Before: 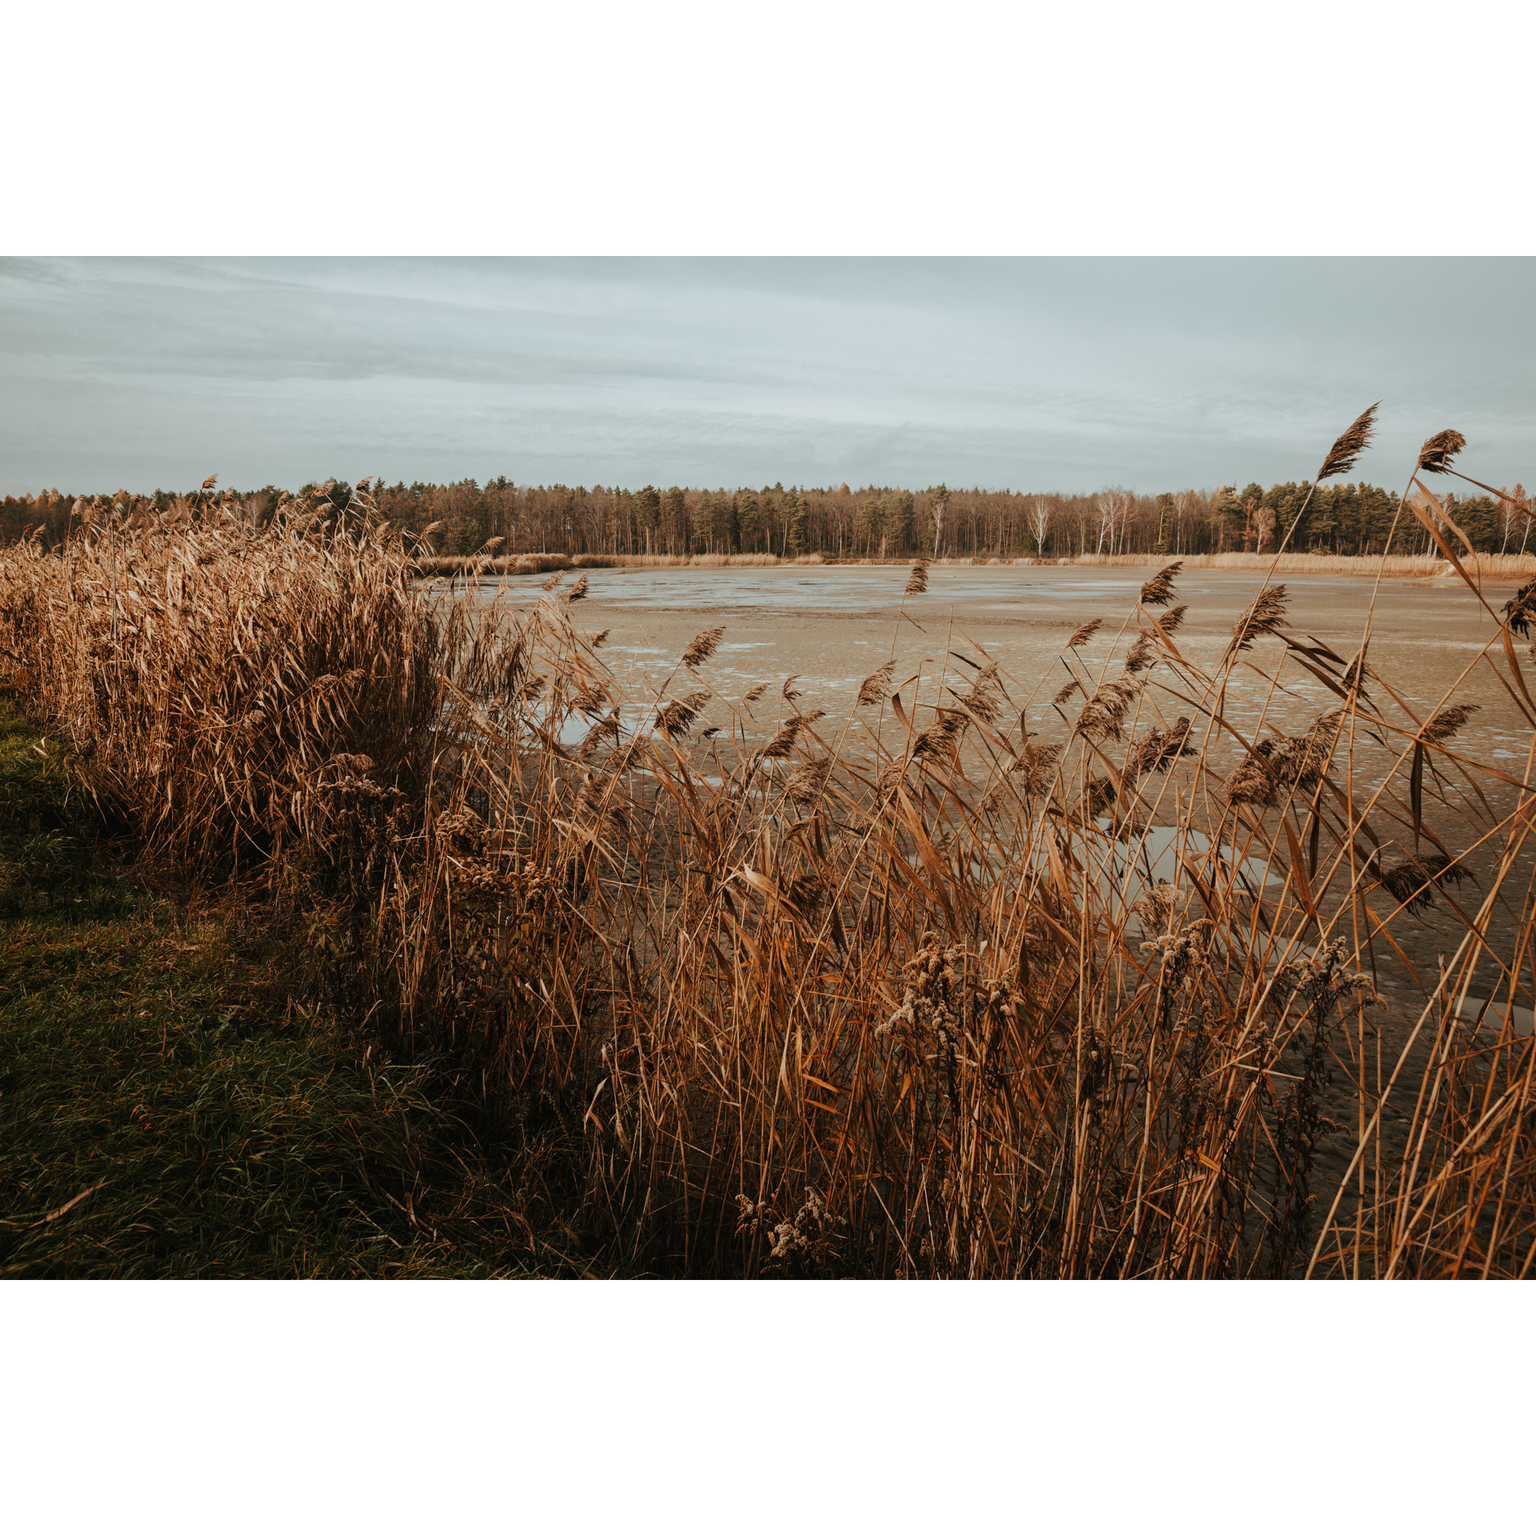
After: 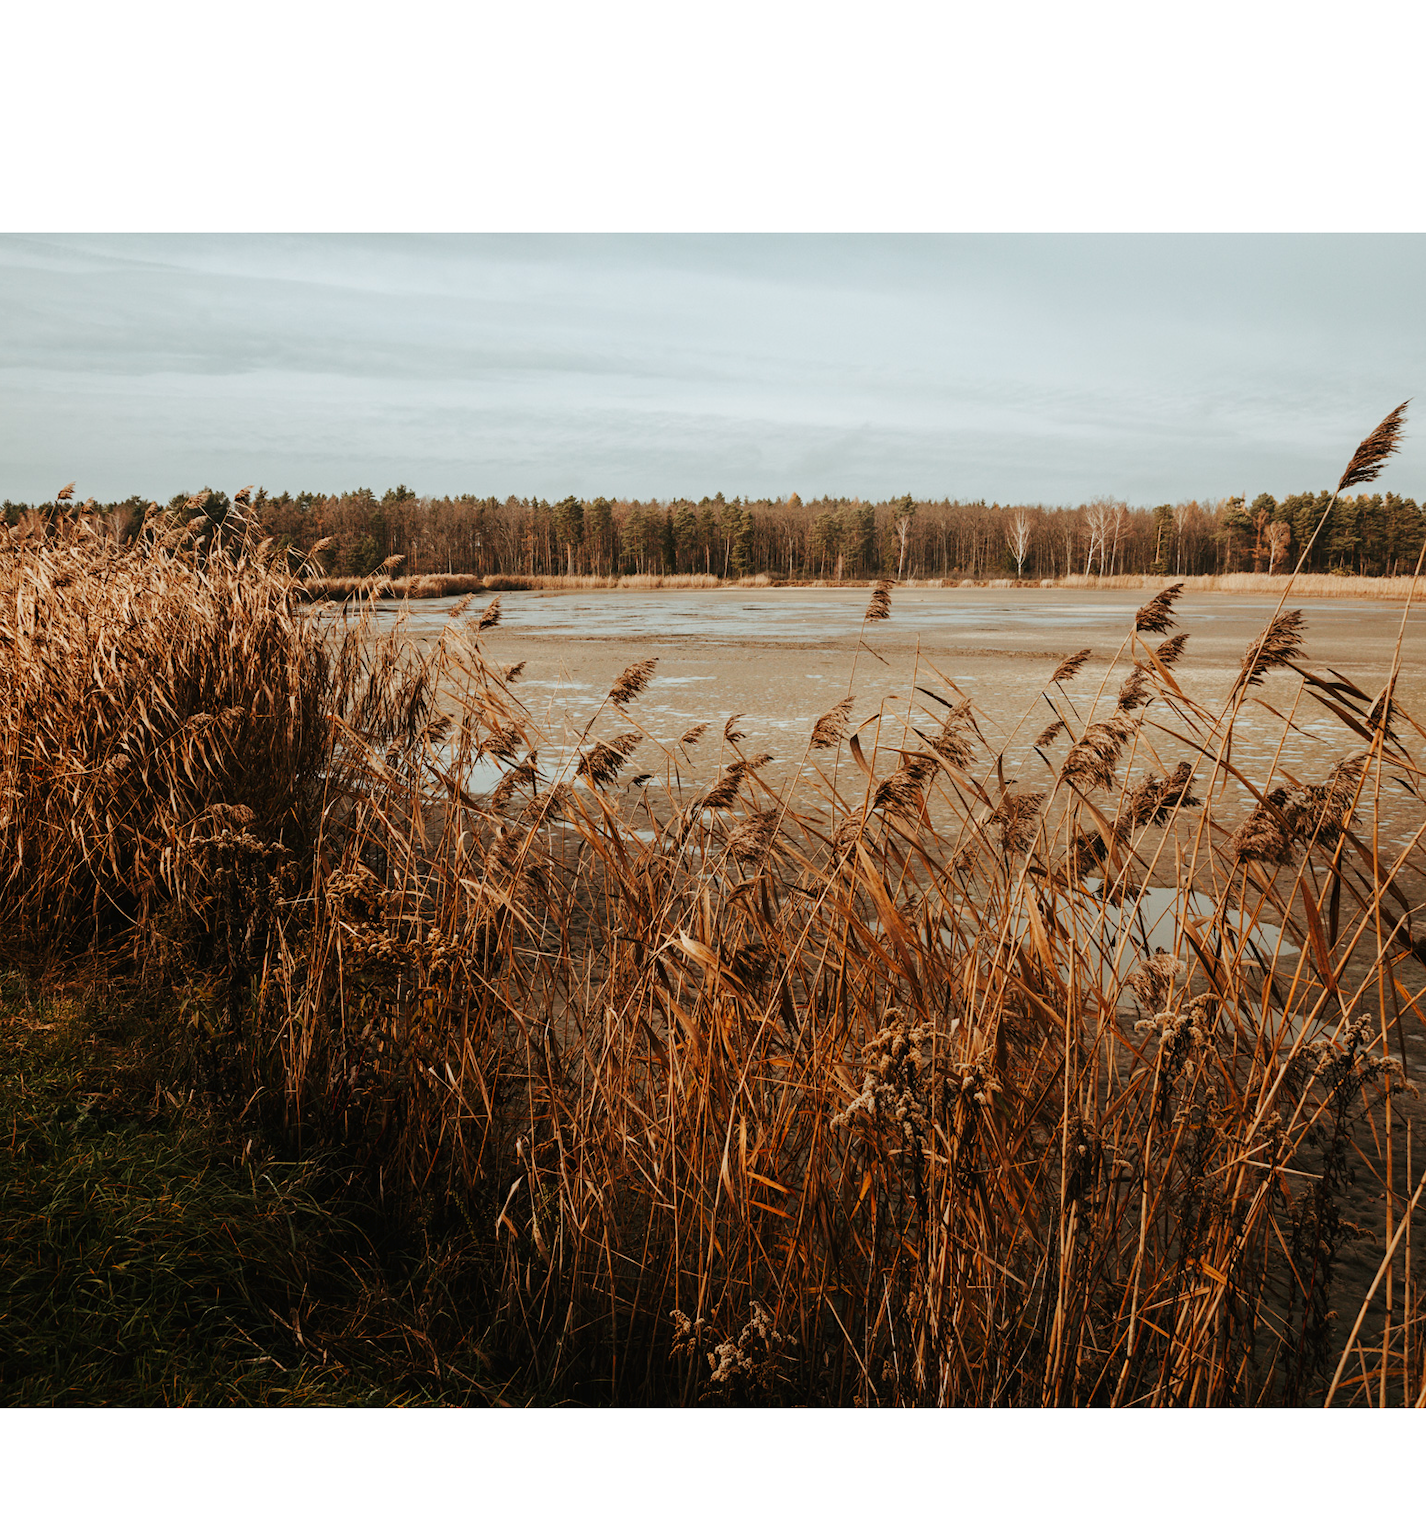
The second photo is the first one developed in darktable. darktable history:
crop: left 9.942%, top 3.518%, right 9.159%, bottom 9.398%
exposure: black level correction 0.001, exposure 0.142 EV, compensate exposure bias true, compensate highlight preservation false
tone curve: curves: ch0 [(0, 0) (0.003, 0.013) (0.011, 0.016) (0.025, 0.023) (0.044, 0.036) (0.069, 0.051) (0.1, 0.076) (0.136, 0.107) (0.177, 0.145) (0.224, 0.186) (0.277, 0.246) (0.335, 0.311) (0.399, 0.378) (0.468, 0.462) (0.543, 0.548) (0.623, 0.636) (0.709, 0.728) (0.801, 0.816) (0.898, 0.9) (1, 1)], preserve colors none
